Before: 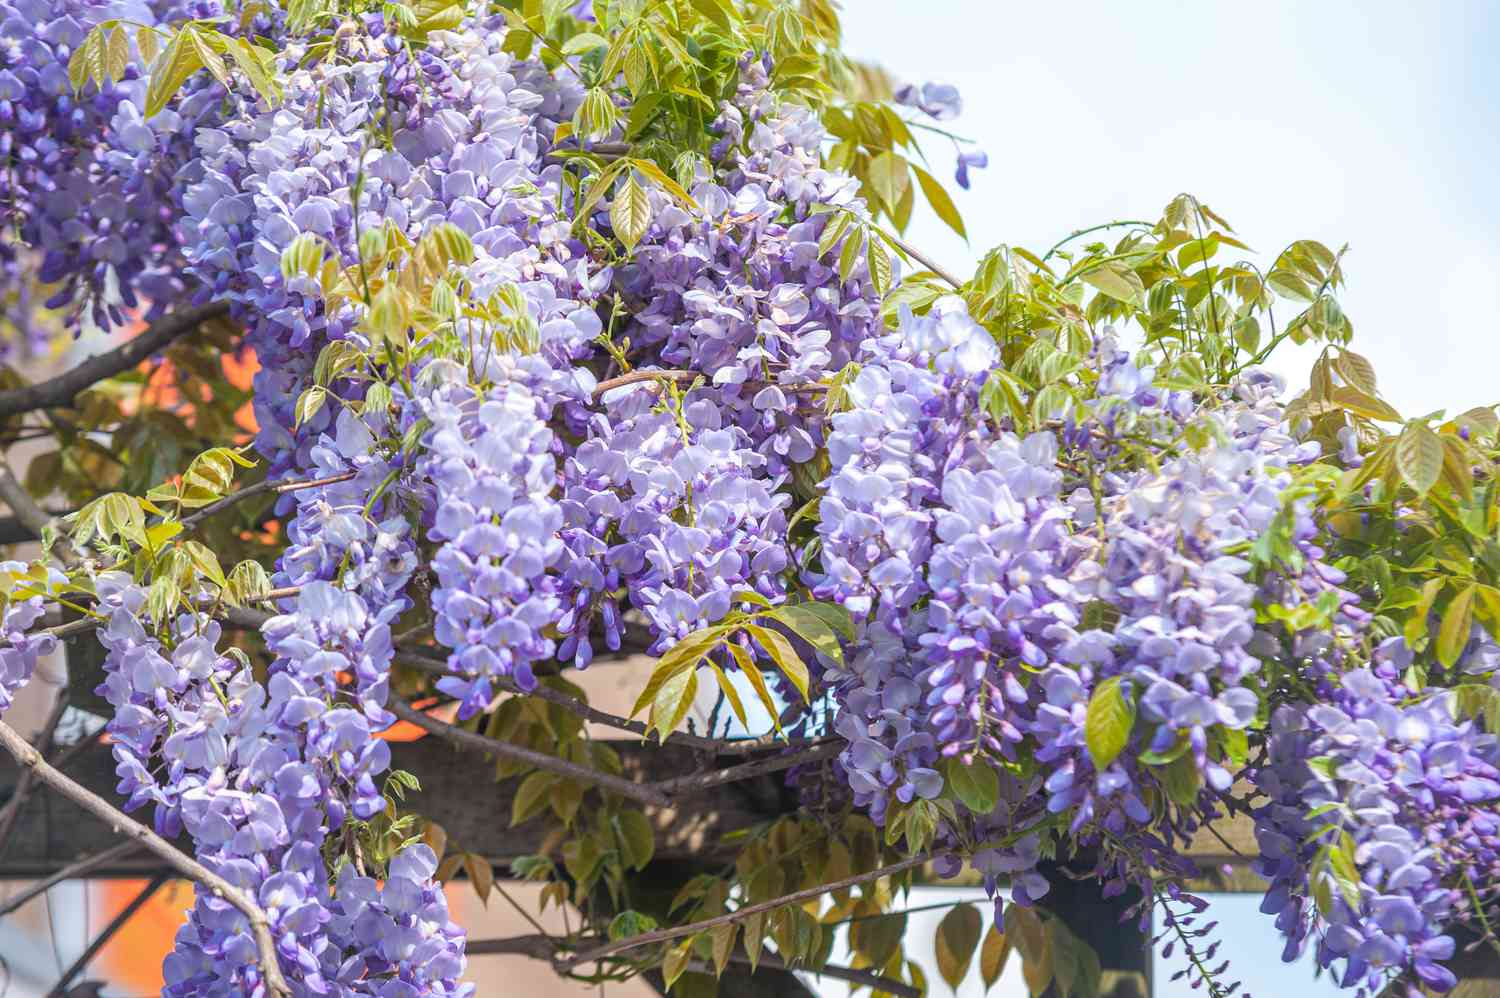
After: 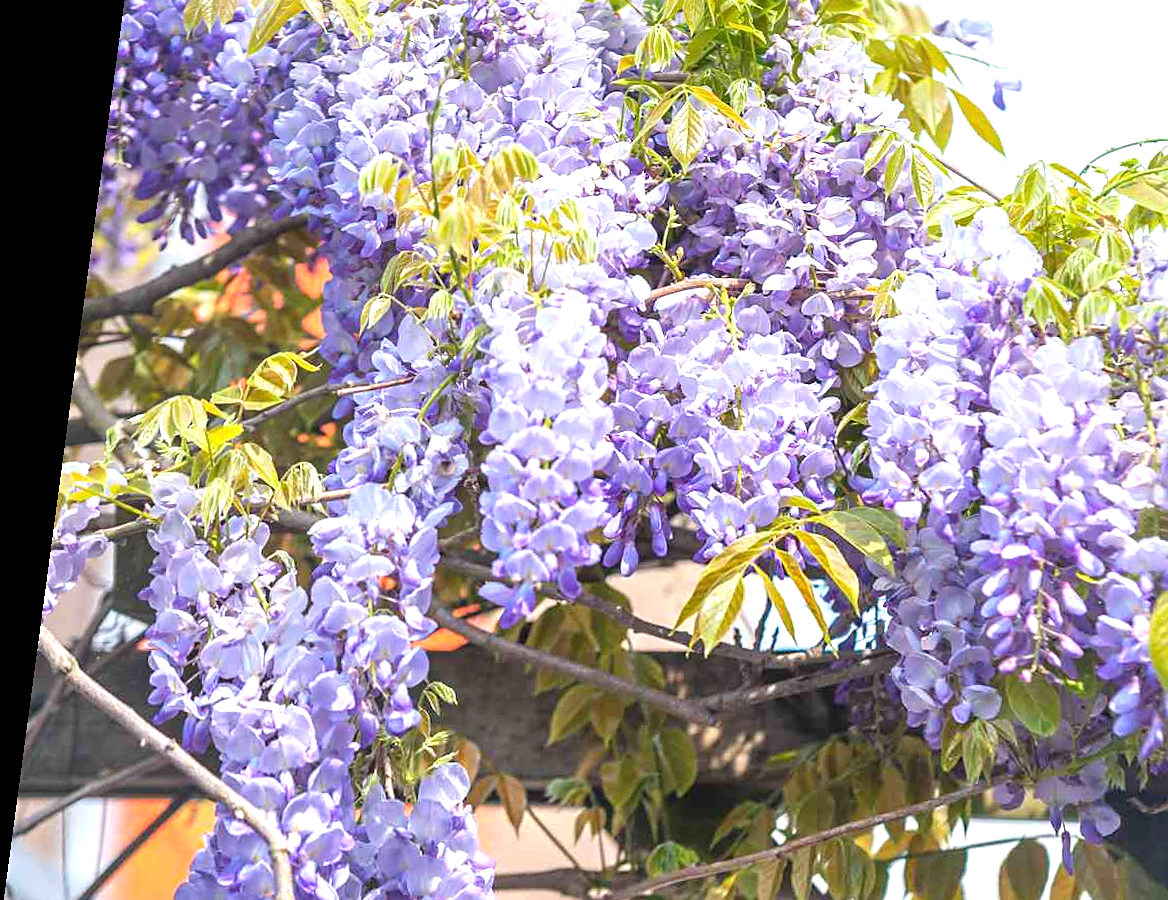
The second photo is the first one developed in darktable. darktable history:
rotate and perspective: rotation 0.128°, lens shift (vertical) -0.181, lens shift (horizontal) -0.044, shear 0.001, automatic cropping off
exposure: black level correction 0, exposure 0.7 EV, compensate exposure bias true, compensate highlight preservation false
crop: top 5.803%, right 27.864%, bottom 5.804%
sharpen: radius 1.864, amount 0.398, threshold 1.271
